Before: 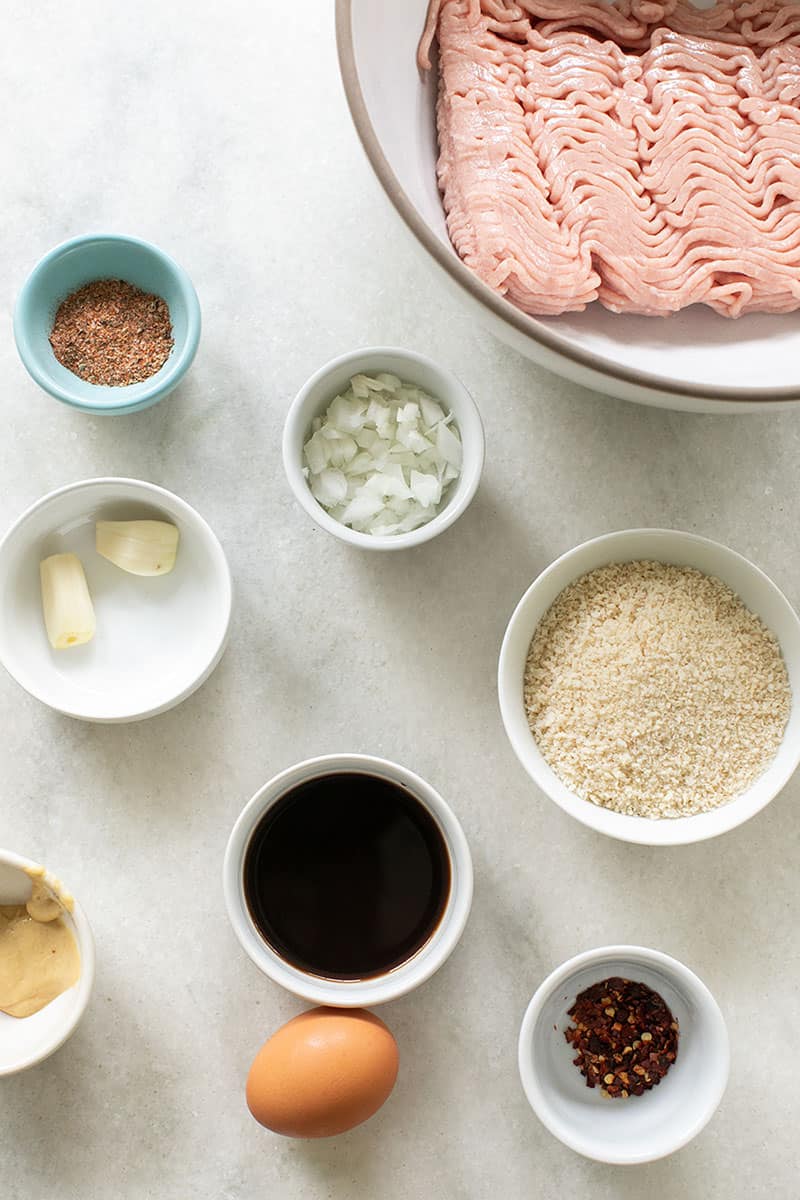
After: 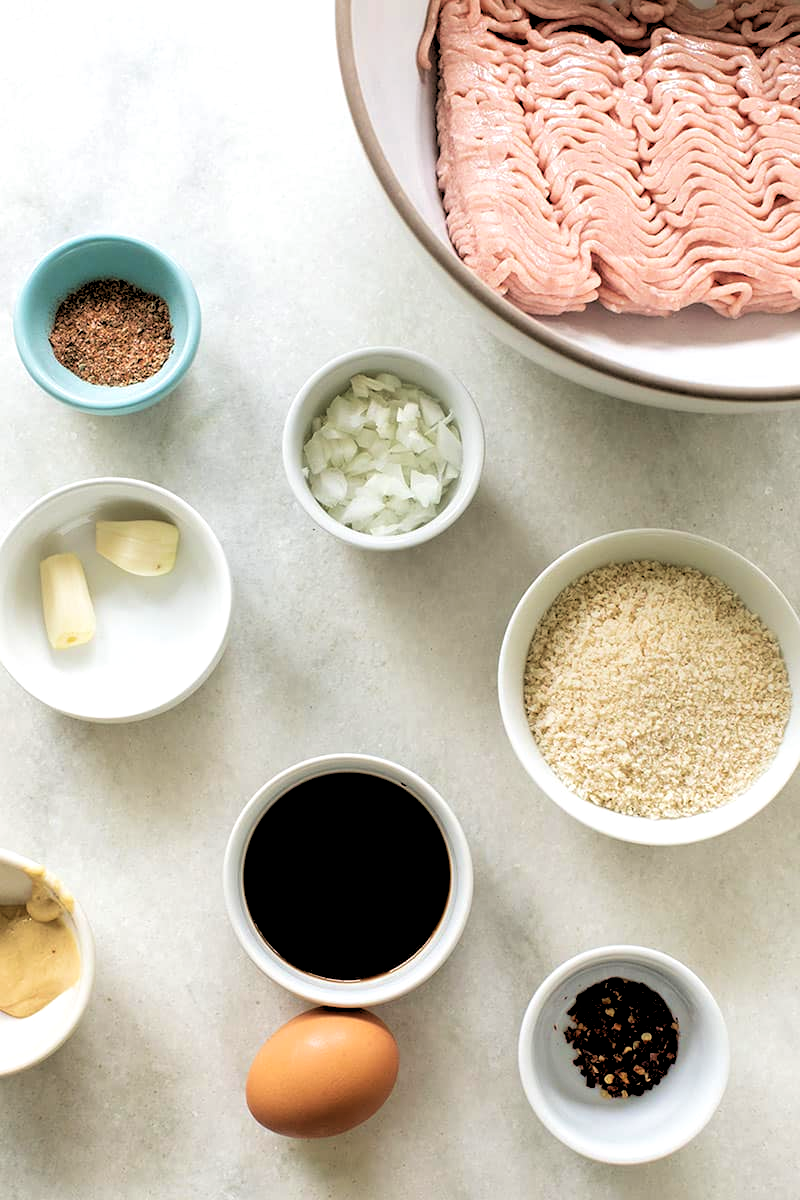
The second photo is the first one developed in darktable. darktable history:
velvia: on, module defaults
rgb levels: levels [[0.034, 0.472, 0.904], [0, 0.5, 1], [0, 0.5, 1]]
